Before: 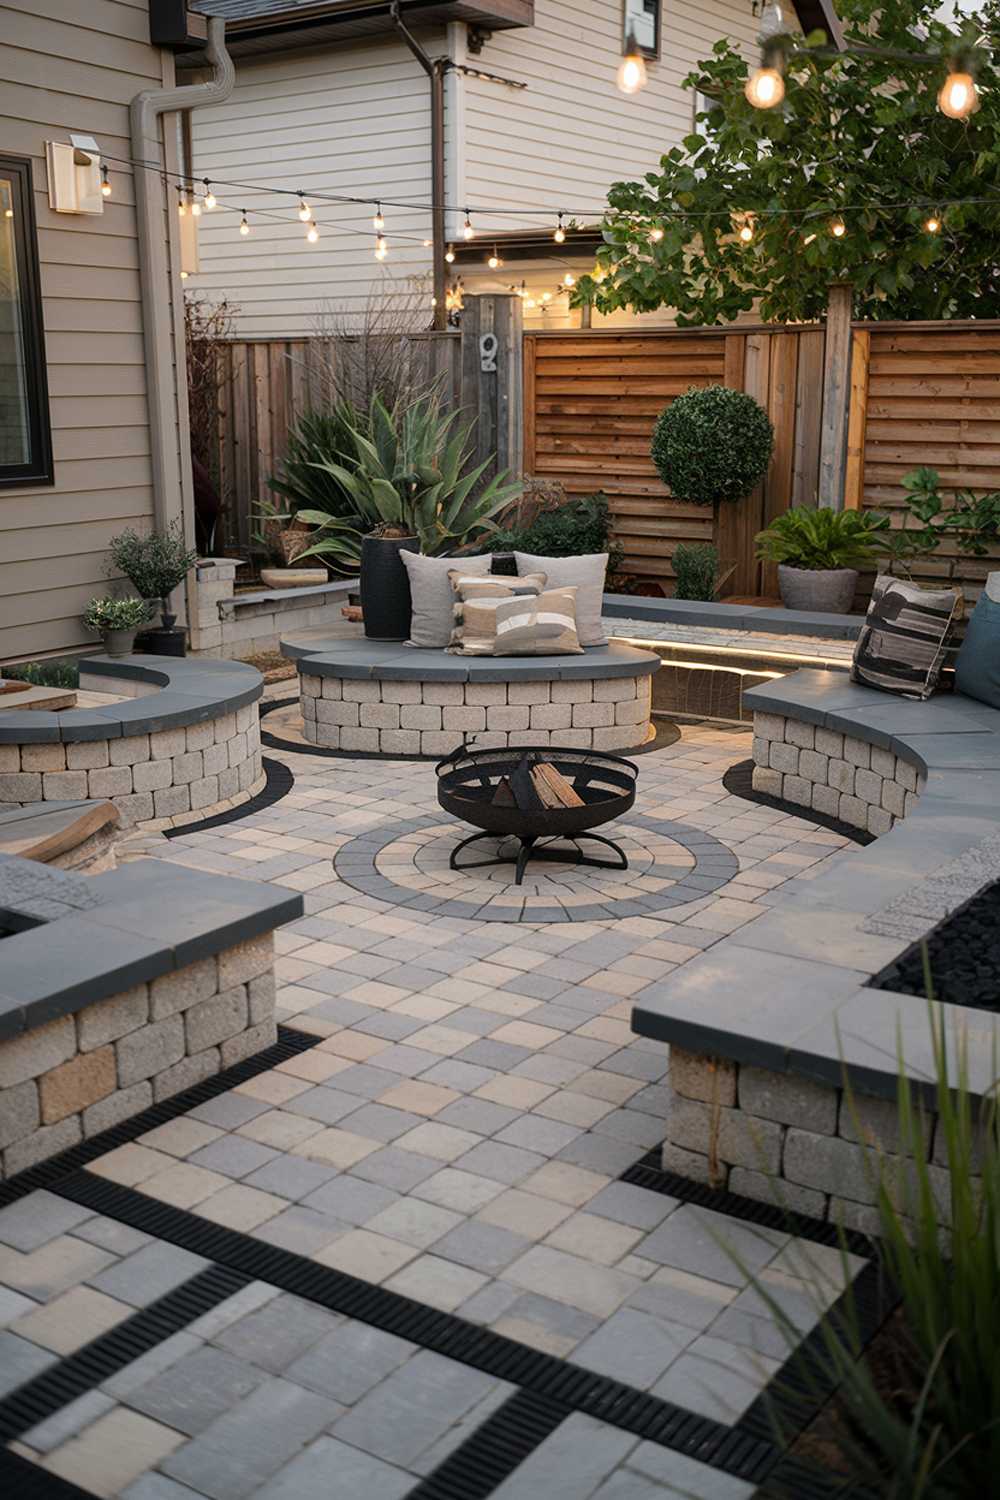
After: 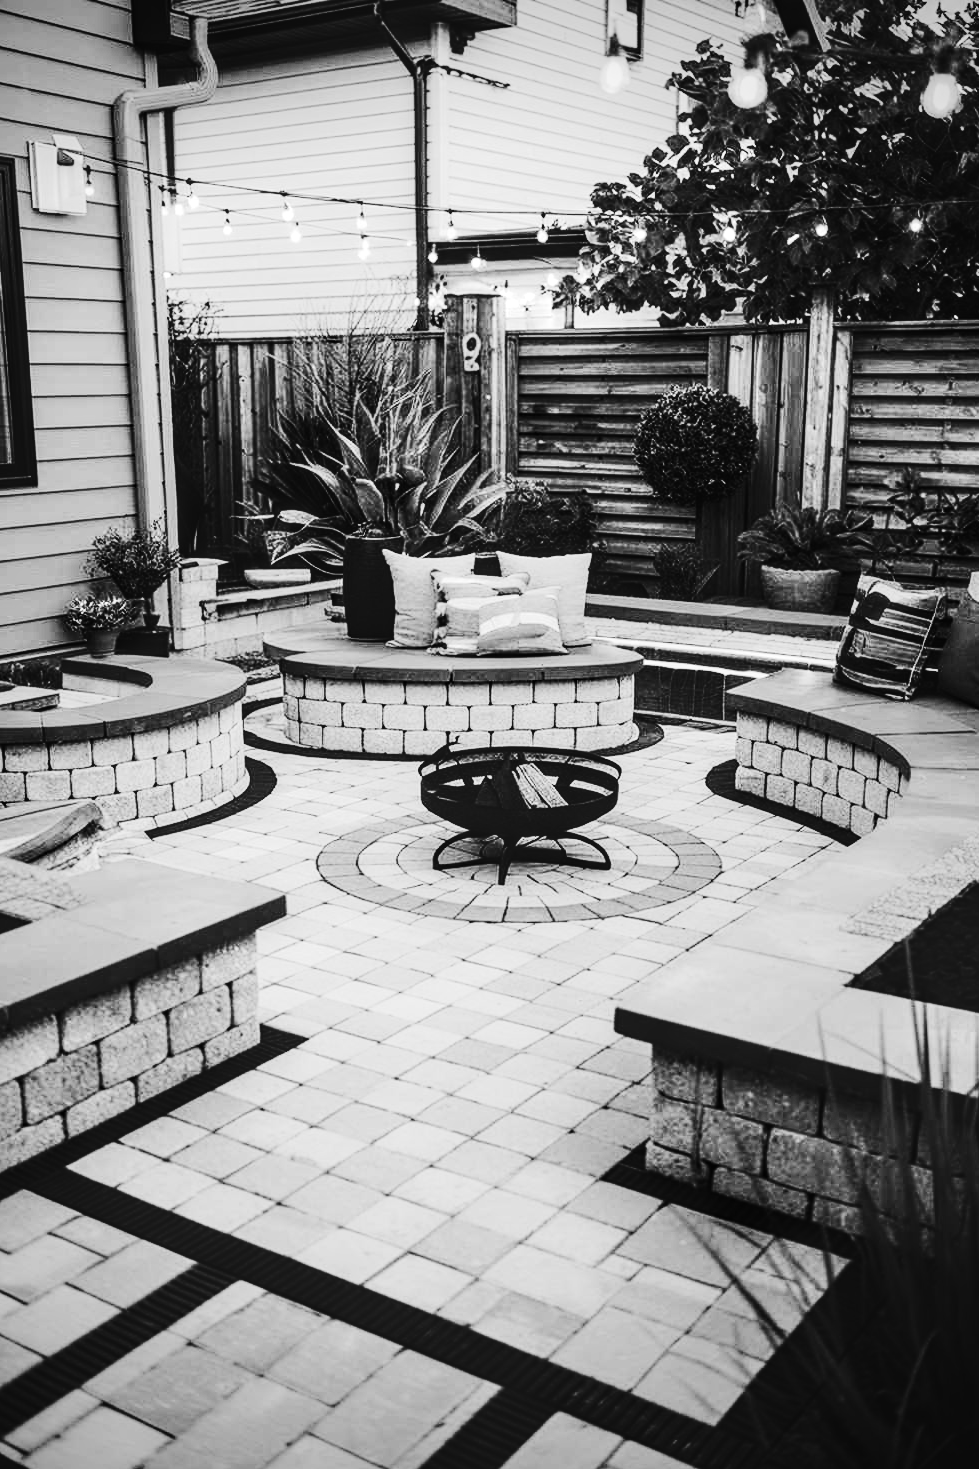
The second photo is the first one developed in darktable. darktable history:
white balance: red 0.766, blue 1.537
crop: left 1.743%, right 0.268%, bottom 2.011%
base curve: curves: ch0 [(0, 0) (0.032, 0.025) (0.121, 0.166) (0.206, 0.329) (0.605, 0.79) (1, 1)], preserve colors none
monochrome: size 1
vignetting: on, module defaults
tone equalizer: -8 EV -1.08 EV, -7 EV -1.01 EV, -6 EV -0.867 EV, -5 EV -0.578 EV, -3 EV 0.578 EV, -2 EV 0.867 EV, -1 EV 1.01 EV, +0 EV 1.08 EV, edges refinement/feathering 500, mask exposure compensation -1.57 EV, preserve details no
contrast brightness saturation: contrast 0.26, brightness 0.02, saturation 0.87
local contrast: on, module defaults
